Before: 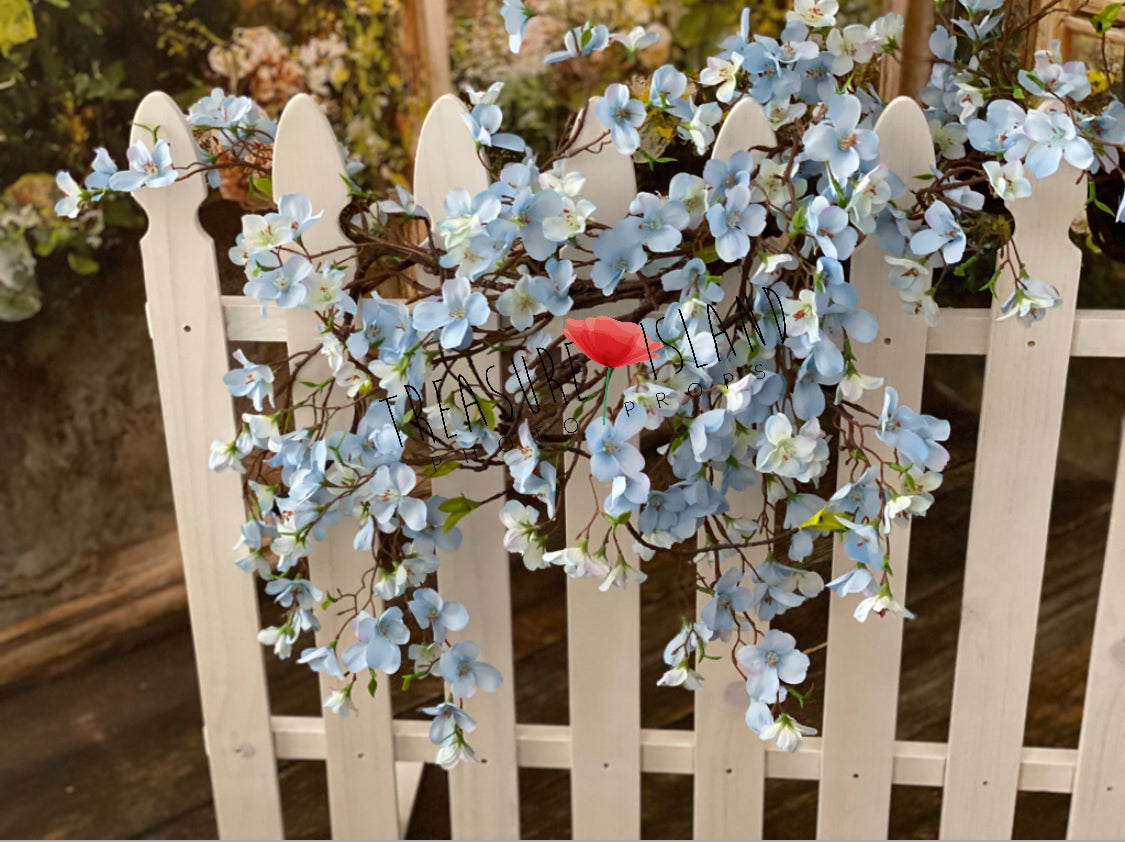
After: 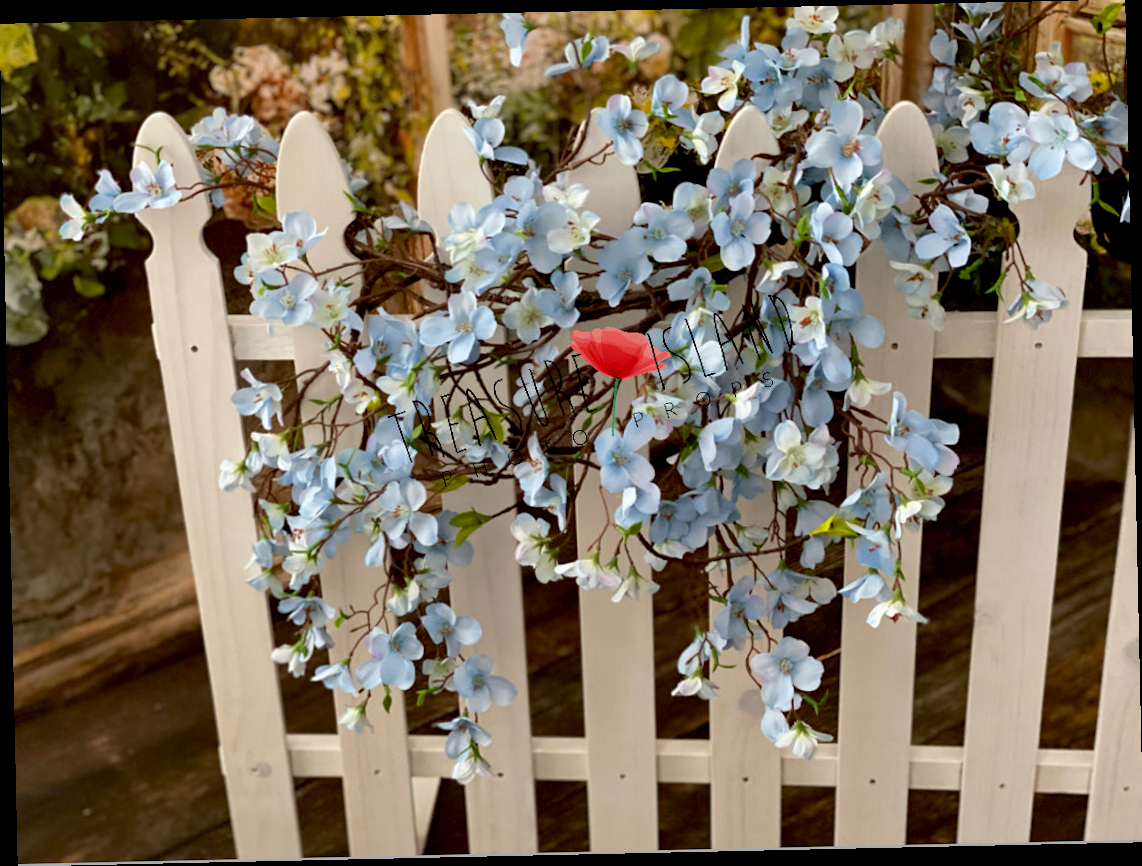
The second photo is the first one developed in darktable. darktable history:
rotate and perspective: rotation -1.24°, automatic cropping off
exposure: black level correction 0.009, compensate highlight preservation false
